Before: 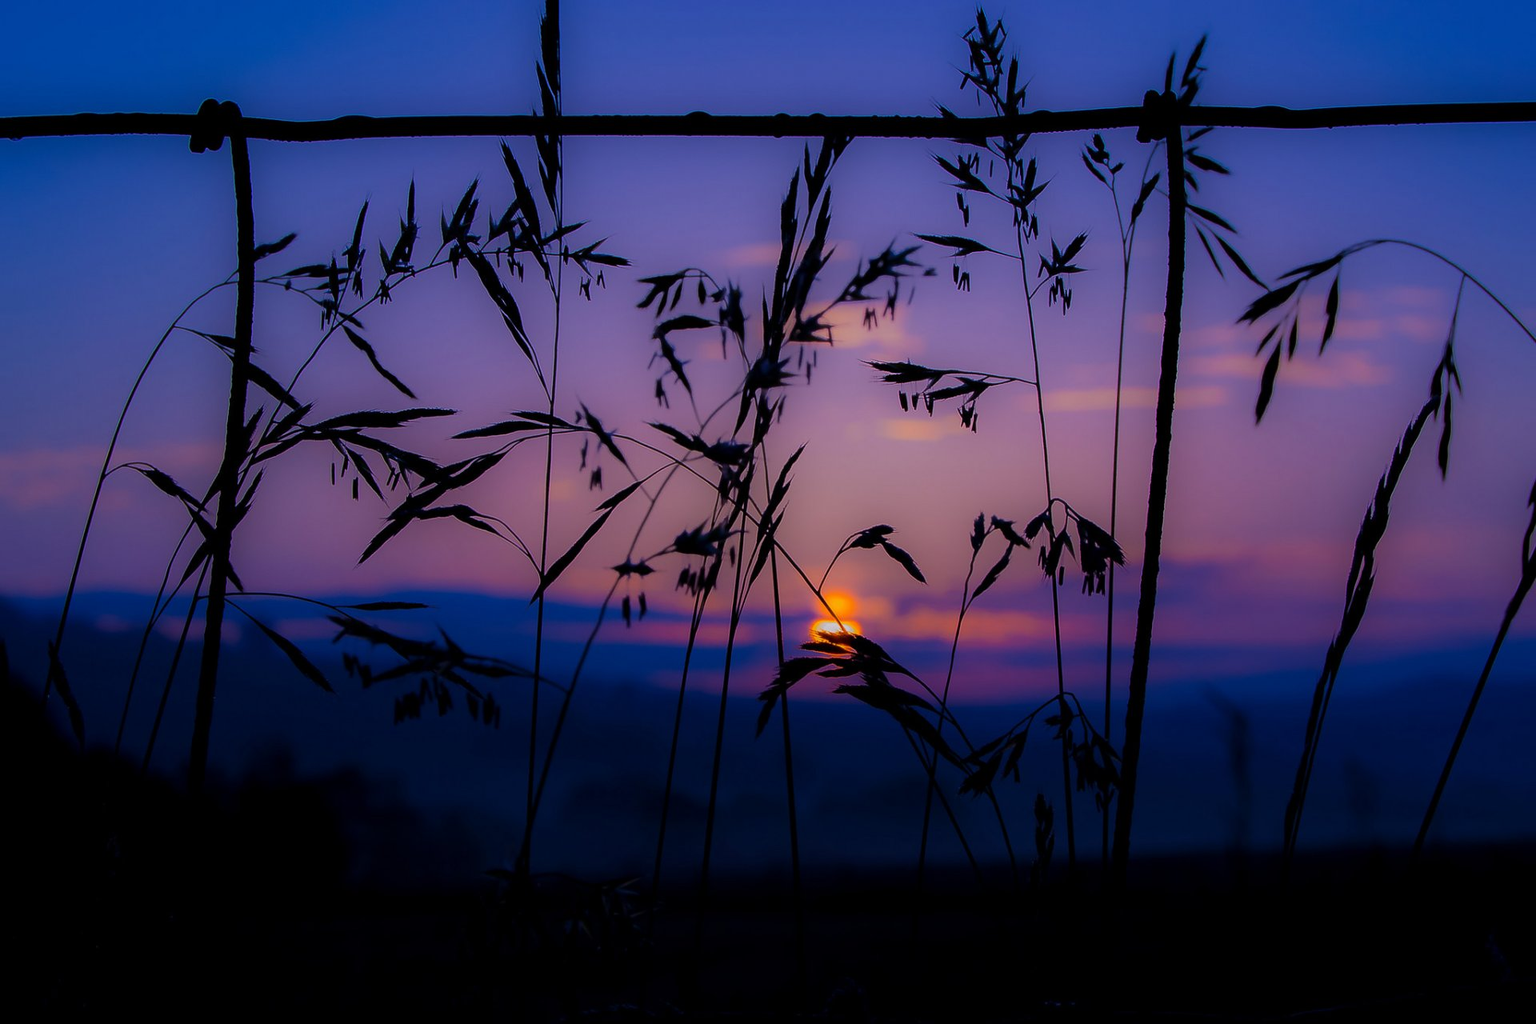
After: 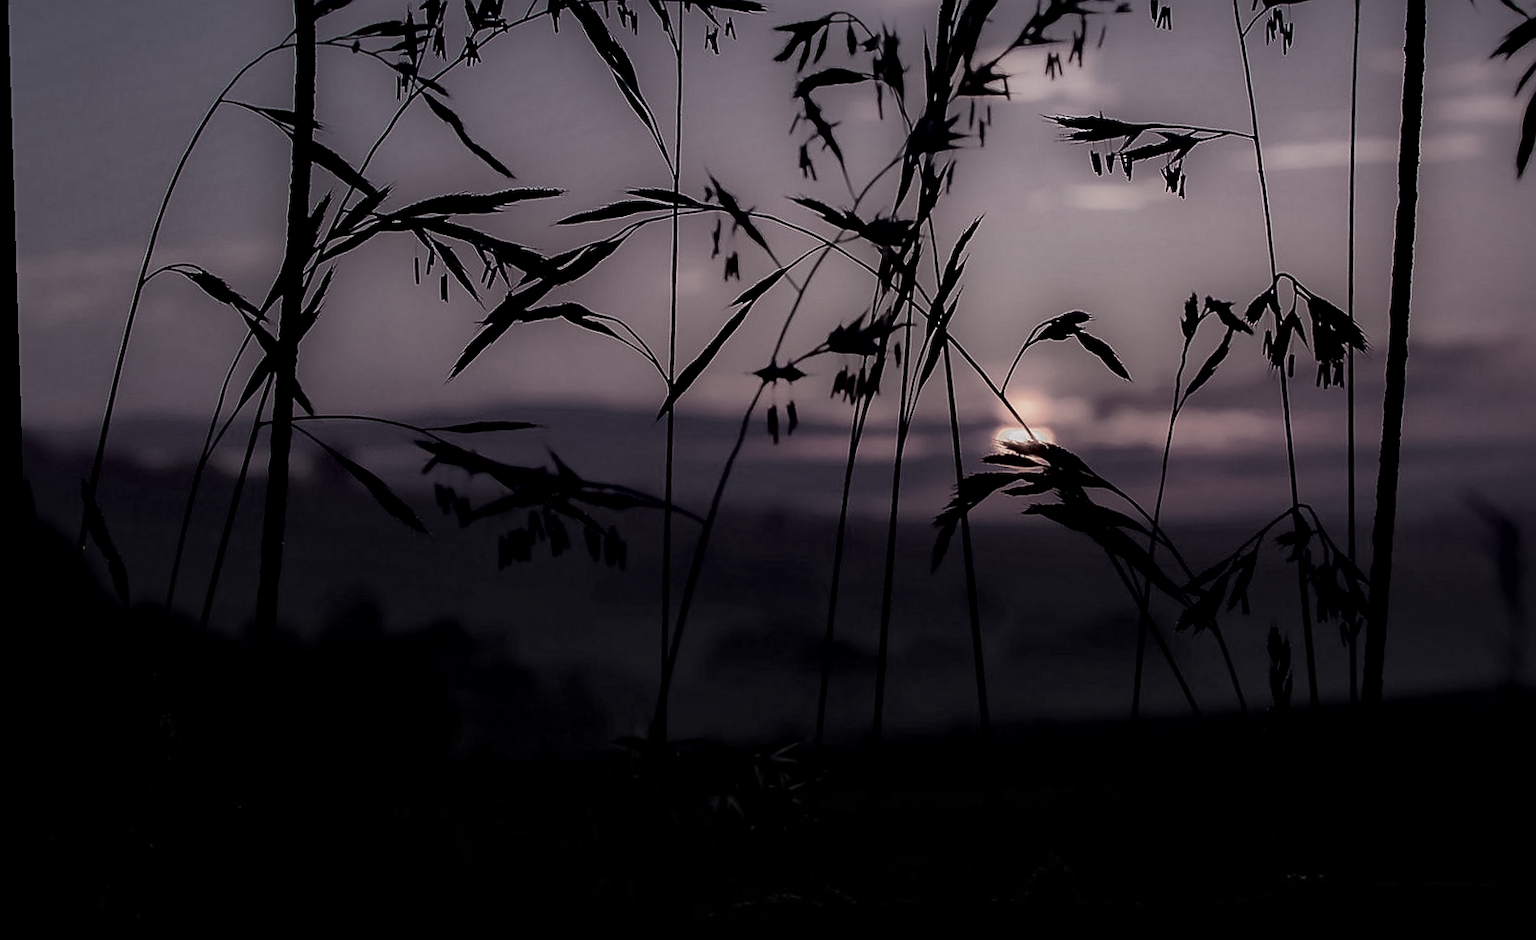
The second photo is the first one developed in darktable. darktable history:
crop: top 26.531%, right 17.959%
exposure: compensate highlight preservation false
white balance: emerald 1
color contrast: green-magenta contrast 0.3, blue-yellow contrast 0.15
sharpen: amount 0.478
local contrast: mode bilateral grid, contrast 20, coarseness 50, detail 179%, midtone range 0.2
rotate and perspective: rotation -1.77°, lens shift (horizontal) 0.004, automatic cropping off
